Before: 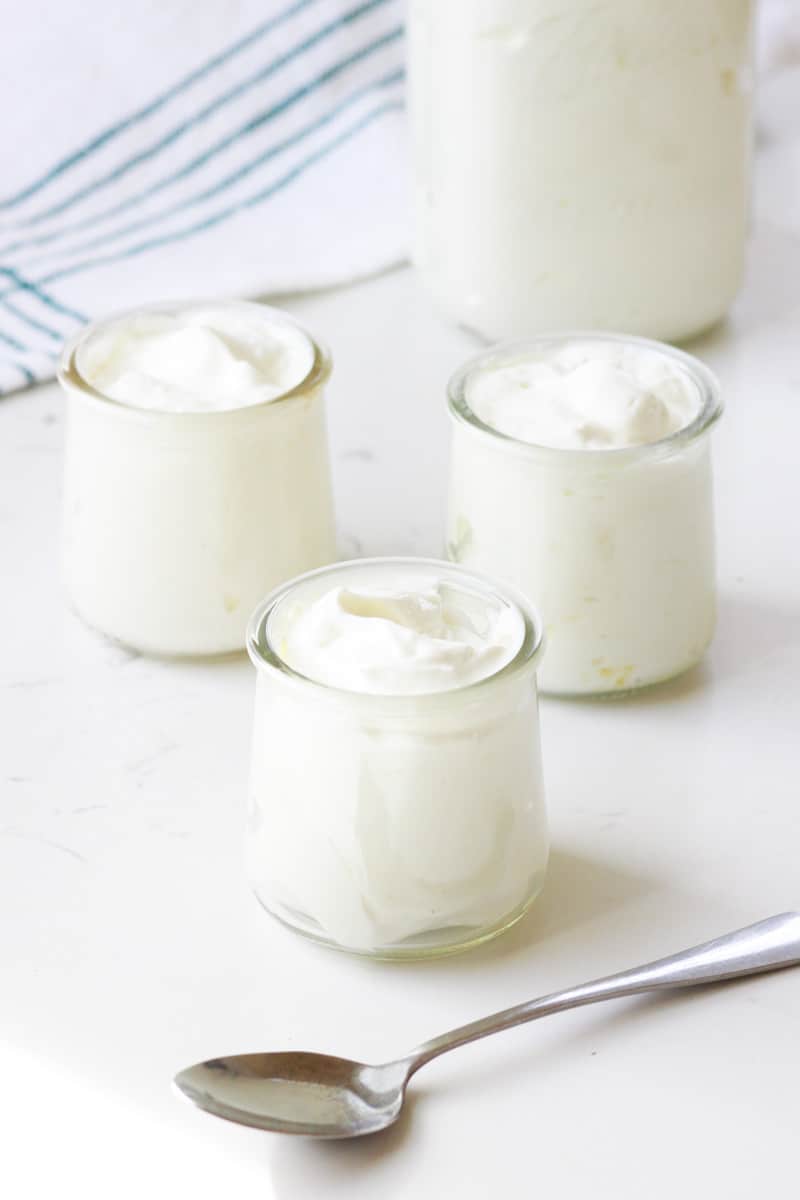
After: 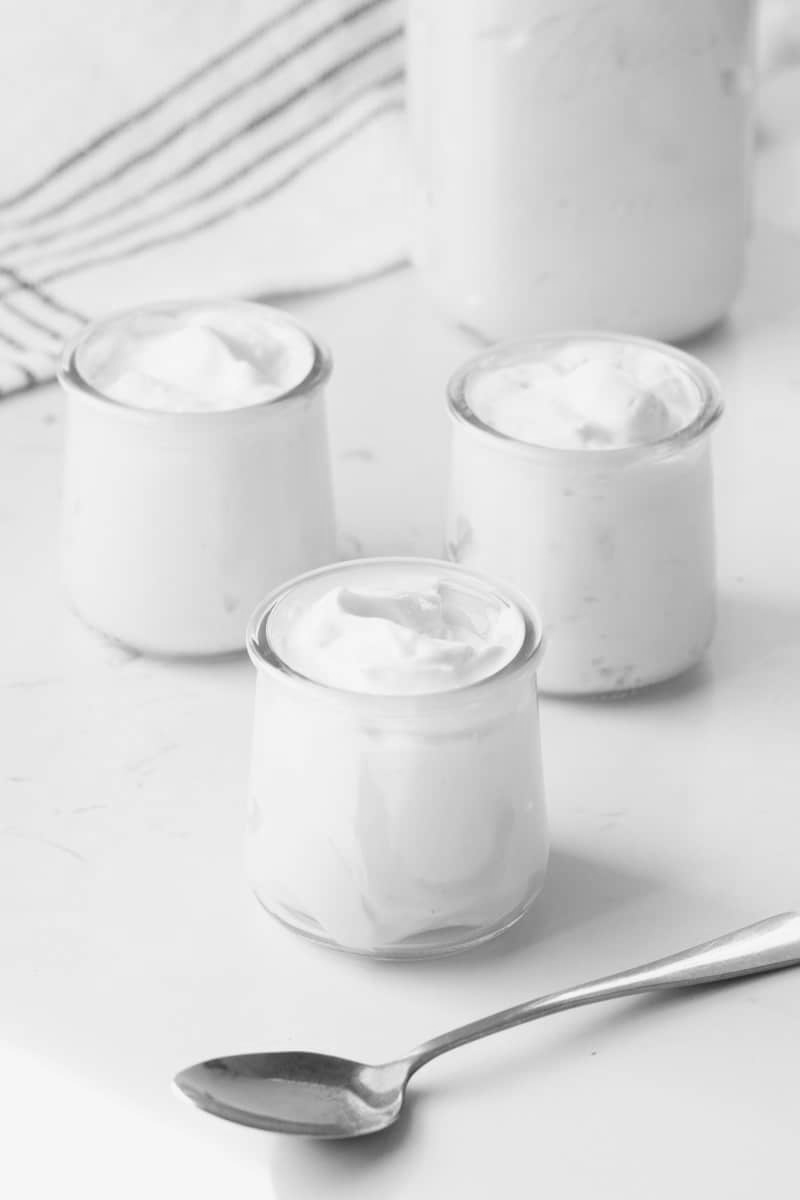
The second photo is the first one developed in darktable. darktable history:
color calibration: output gray [0.18, 0.41, 0.41, 0], gray › normalize channels true, illuminant same as pipeline (D50), adaptation XYZ, x 0.346, y 0.359, gamut compression 0
white balance: emerald 1
